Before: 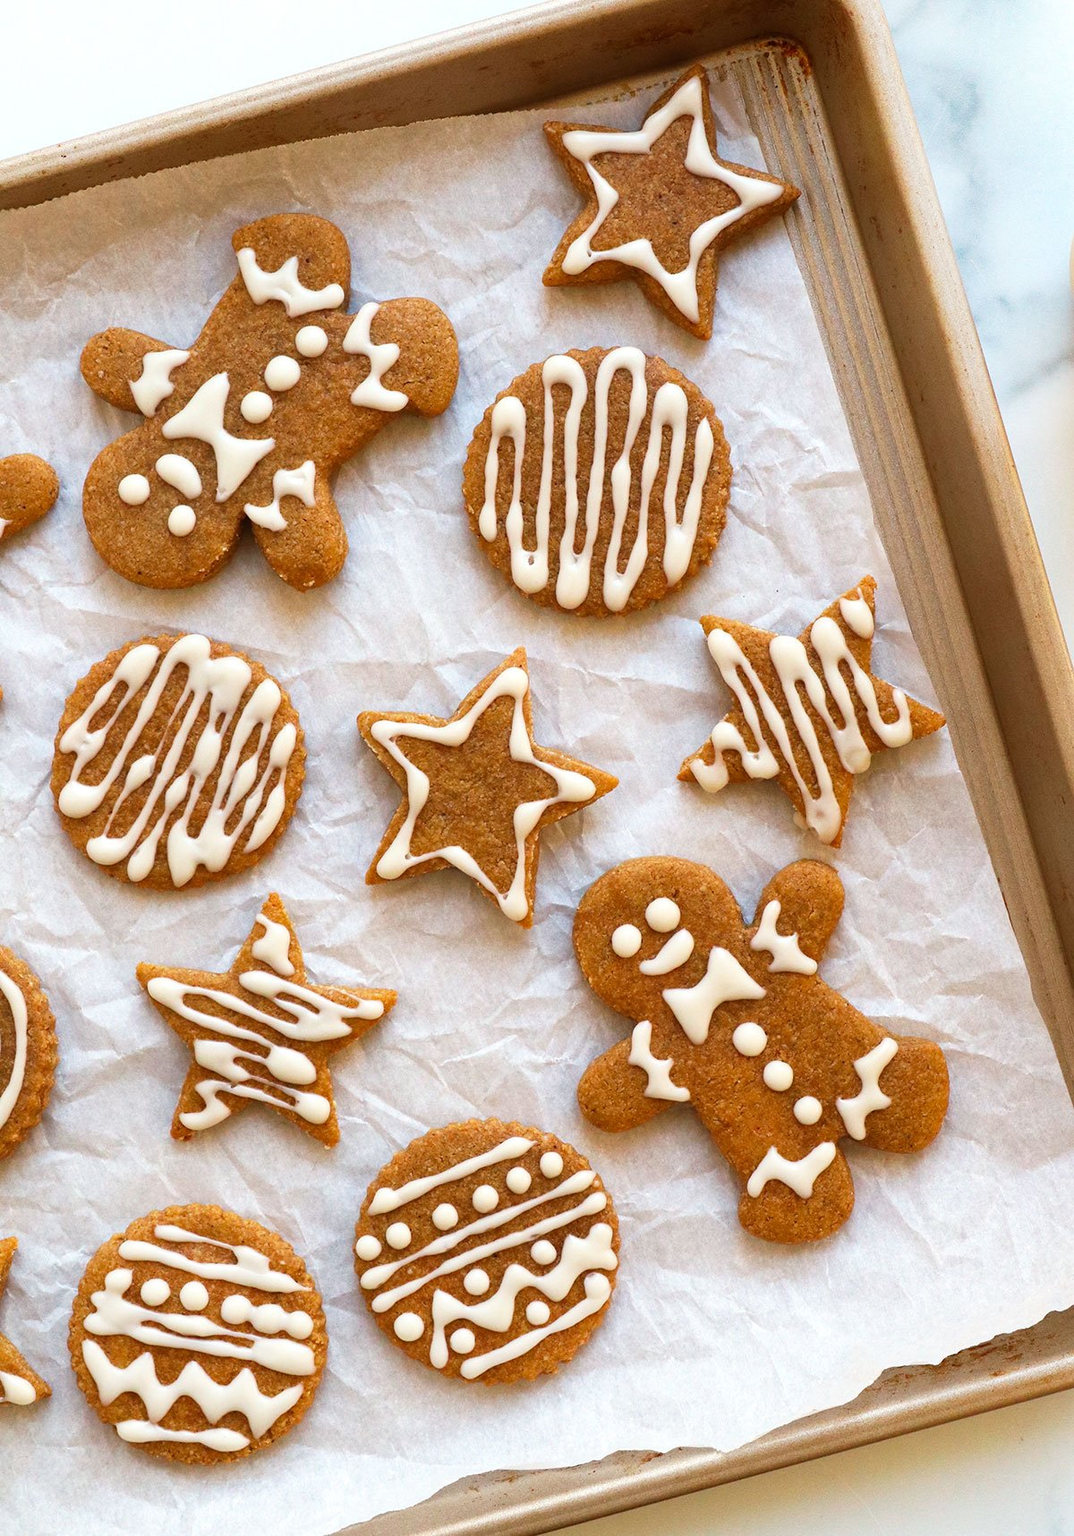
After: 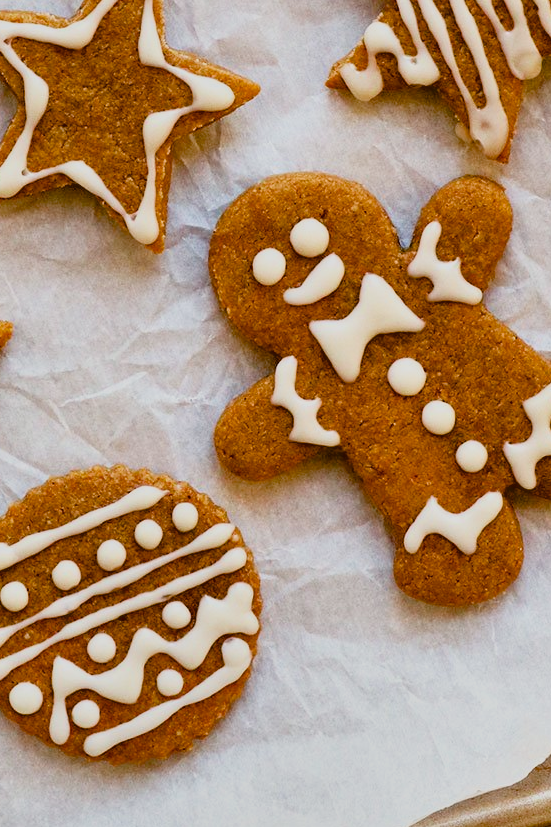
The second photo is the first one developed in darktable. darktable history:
local contrast: highlights 106%, shadows 99%, detail 120%, midtone range 0.2
shadows and highlights: shadows 59.38, soften with gaussian
contrast brightness saturation: saturation -0.051
exposure: black level correction 0.046, exposure 0.014 EV, compensate highlight preservation false
filmic rgb: black relative exposure -7.88 EV, white relative exposure 4.08 EV, hardness 4.05, latitude 52.19%, contrast 1.012, shadows ↔ highlights balance 5.38%, color science v5 (2021), contrast in shadows safe, contrast in highlights safe
crop: left 35.941%, top 45.733%, right 18.108%, bottom 6.056%
